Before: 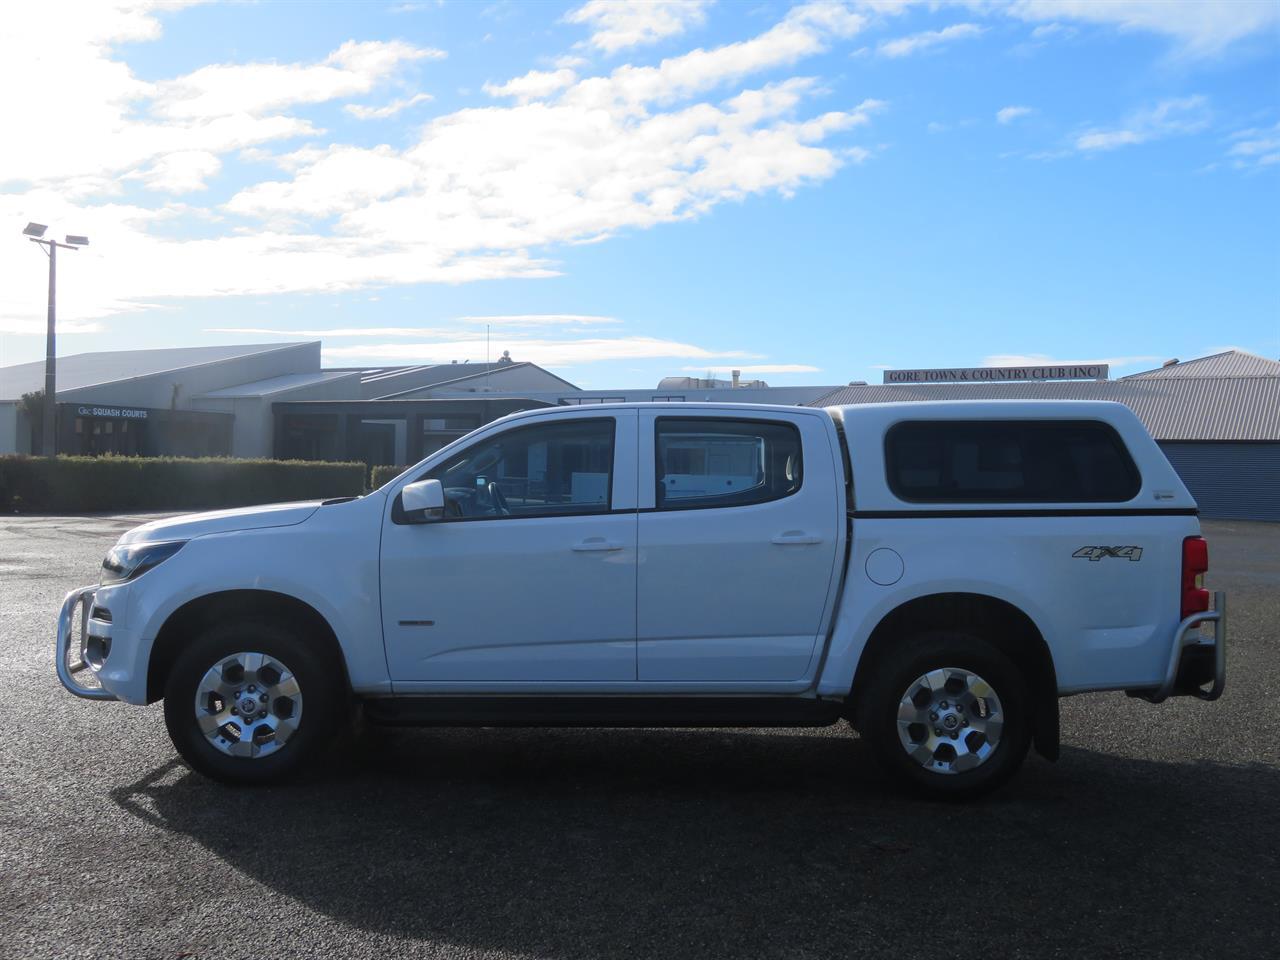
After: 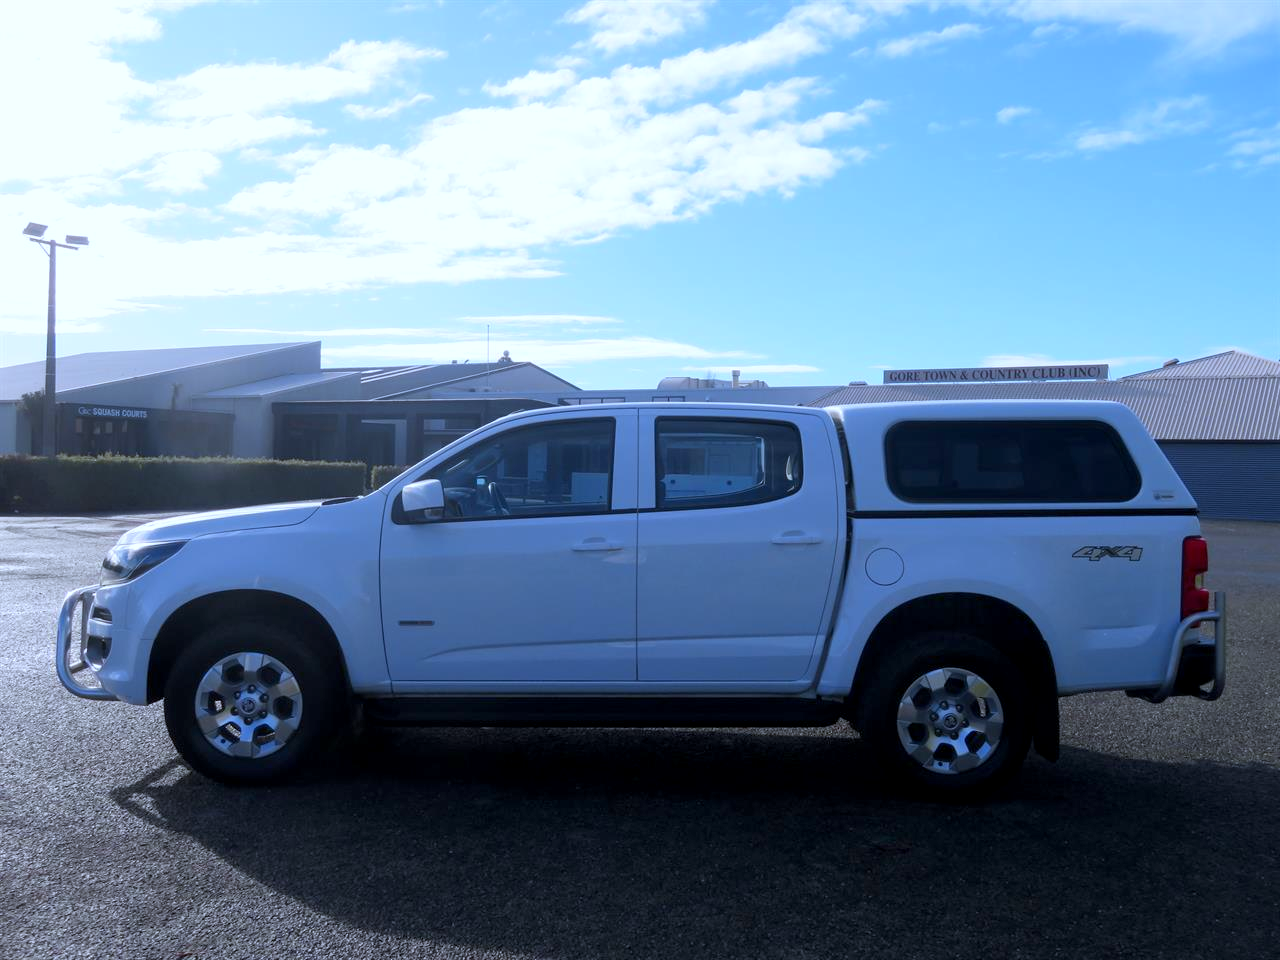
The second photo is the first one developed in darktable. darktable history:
exposure: black level correction 0.005, exposure 0.014 EV, compensate highlight preservation false
white balance: red 0.948, green 1.02, blue 1.176
